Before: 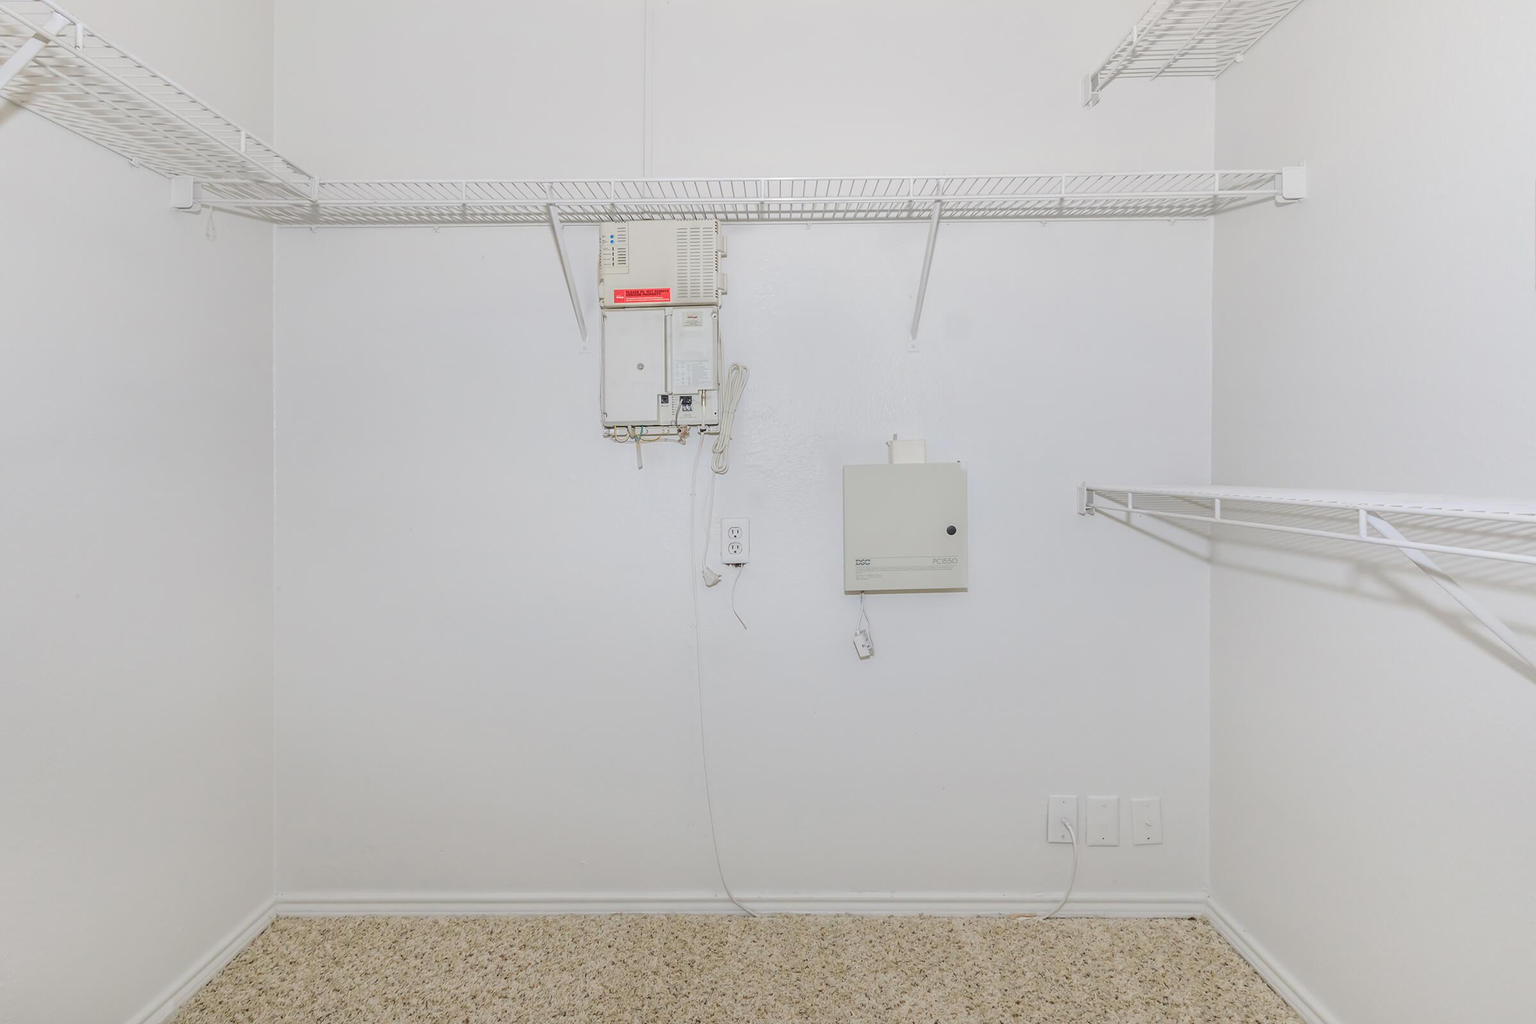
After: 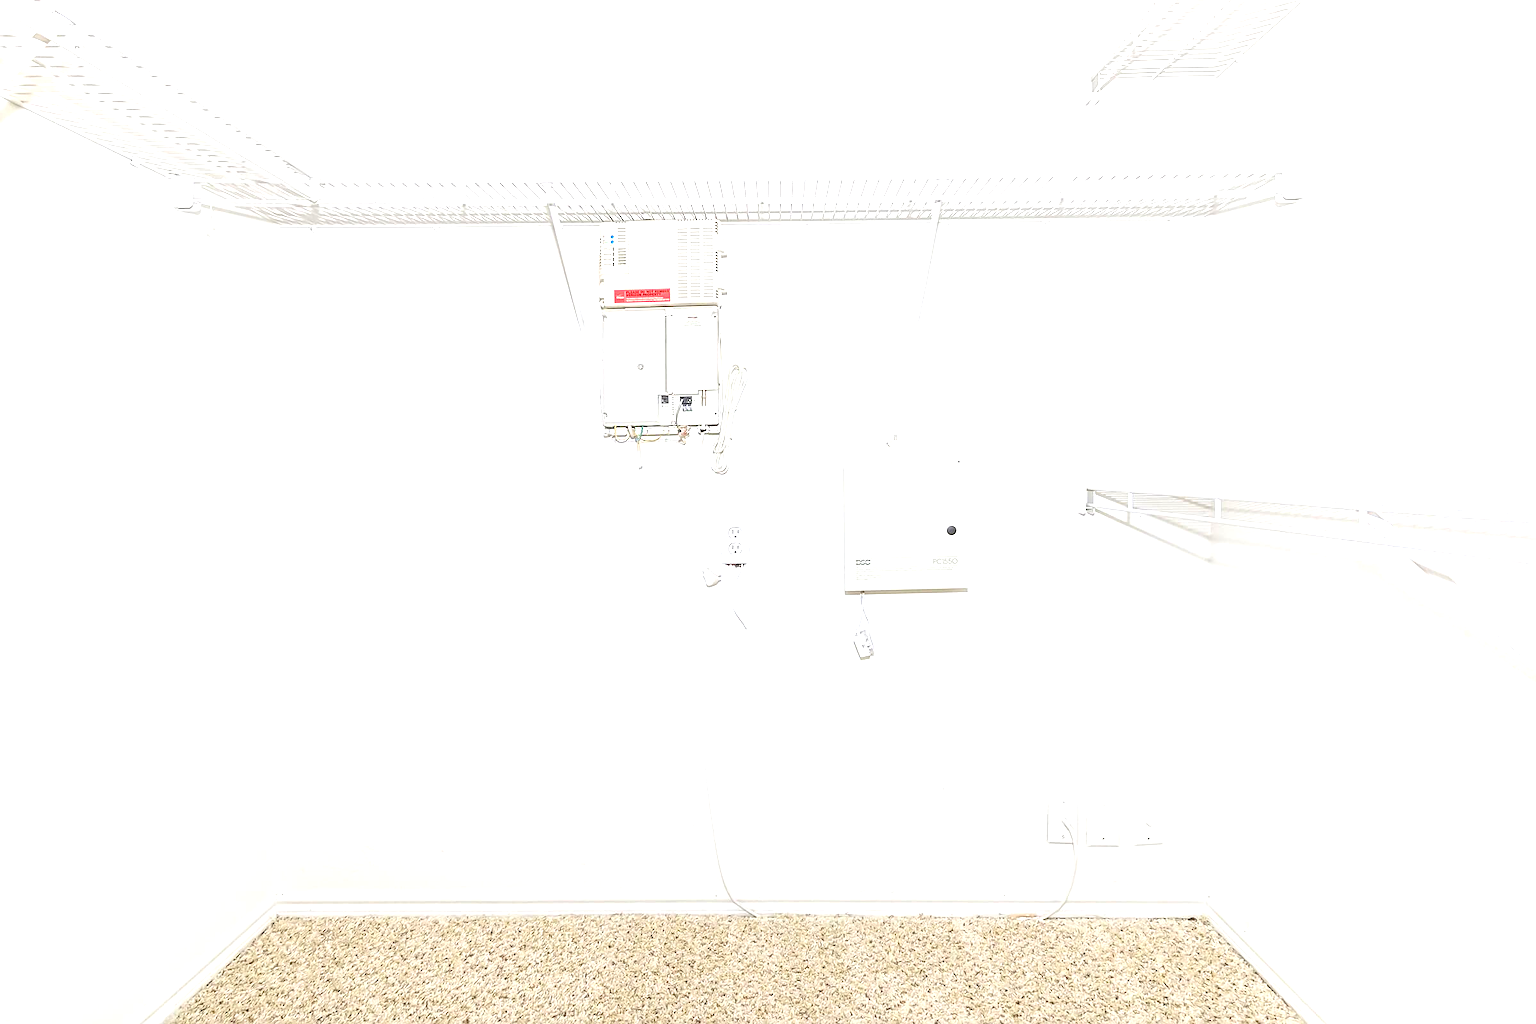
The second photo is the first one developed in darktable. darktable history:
tone equalizer: edges refinement/feathering 500, mask exposure compensation -1.57 EV, preserve details guided filter
exposure: black level correction 0, exposure 1.297 EV, compensate highlight preservation false
local contrast: detail 109%
sharpen: amount 0.49
